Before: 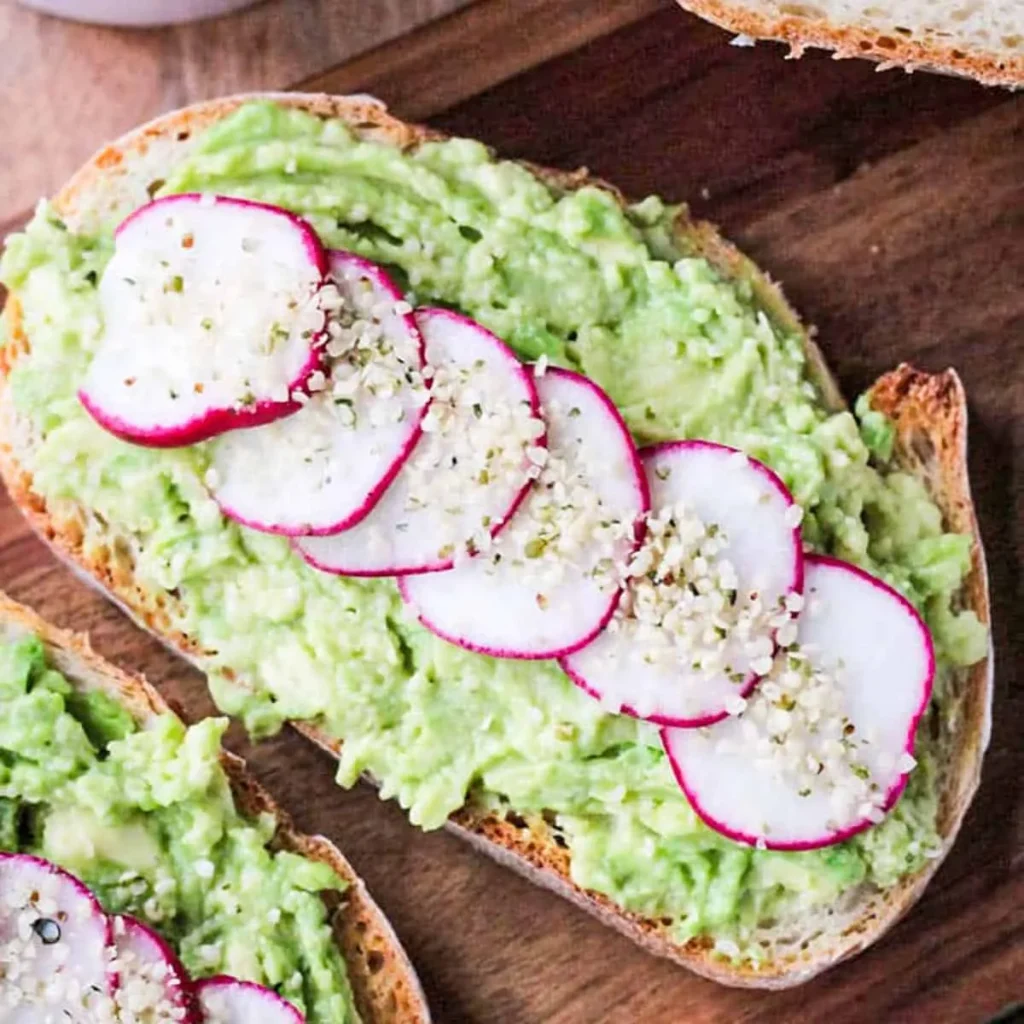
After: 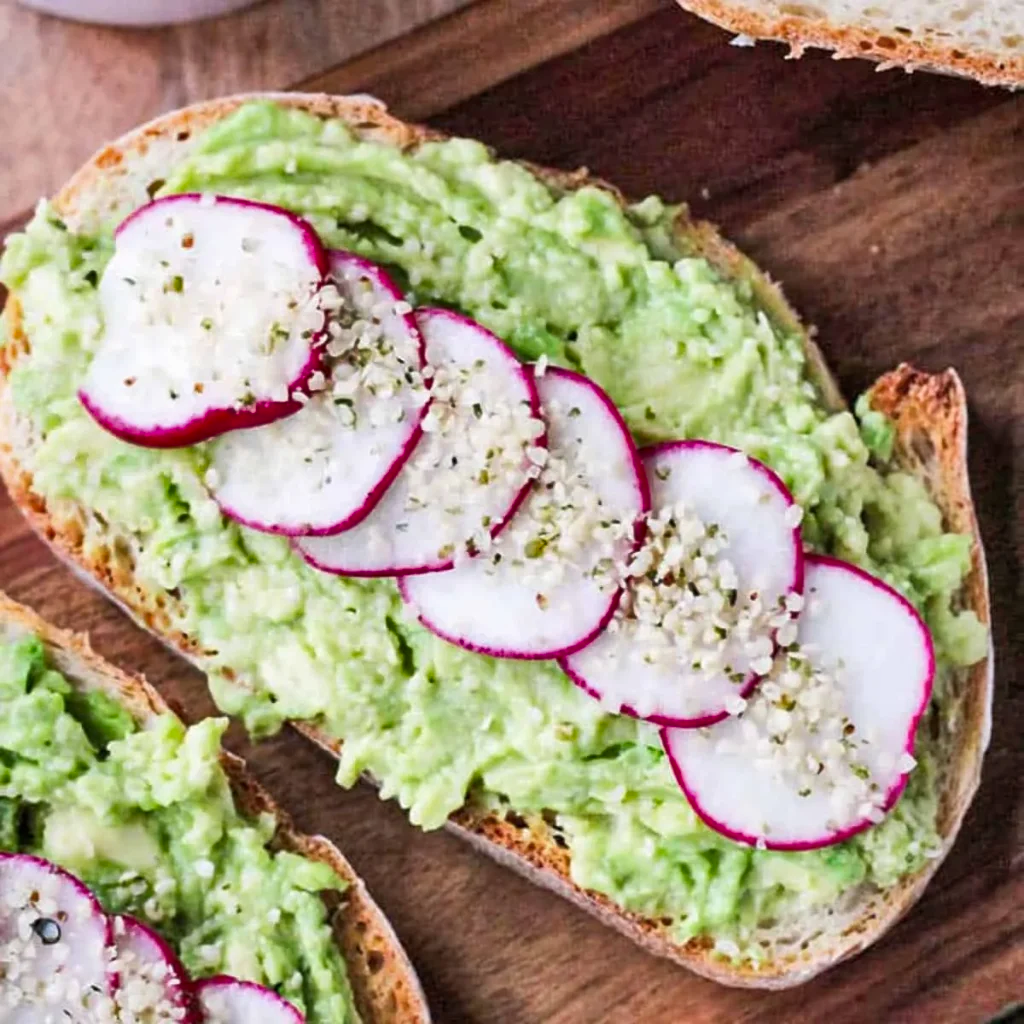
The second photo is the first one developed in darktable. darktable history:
shadows and highlights: shadows 58.53, soften with gaussian
